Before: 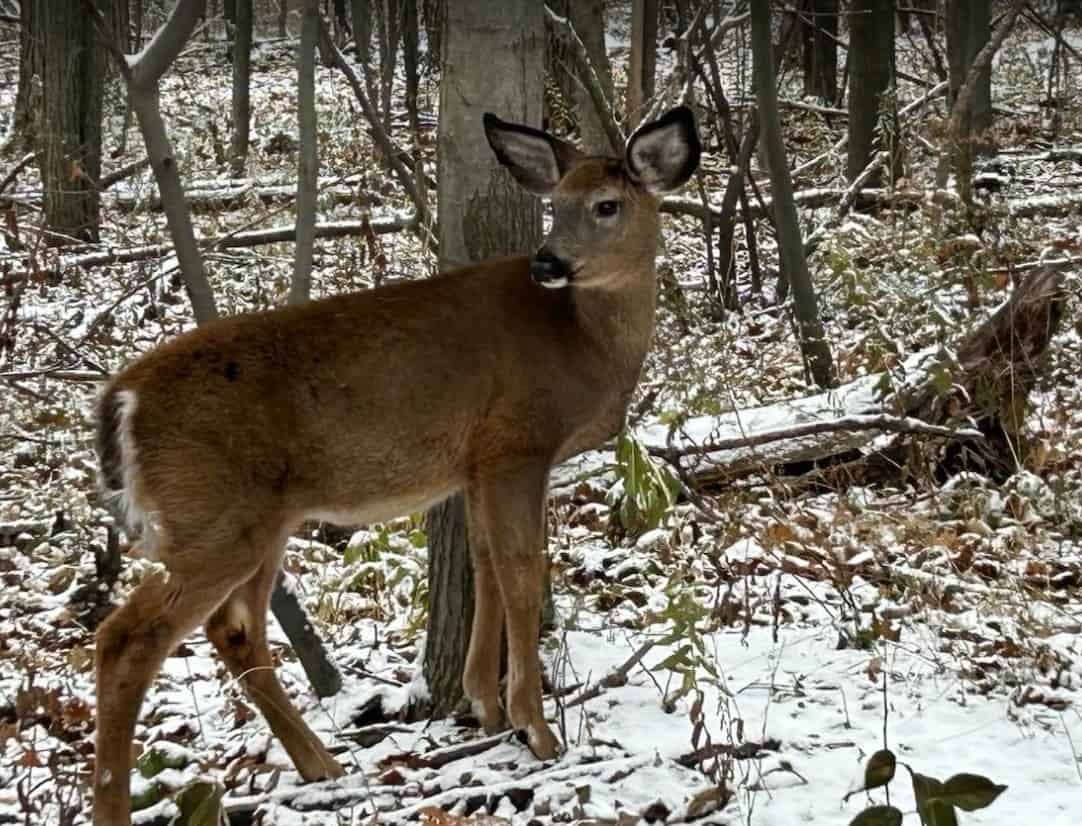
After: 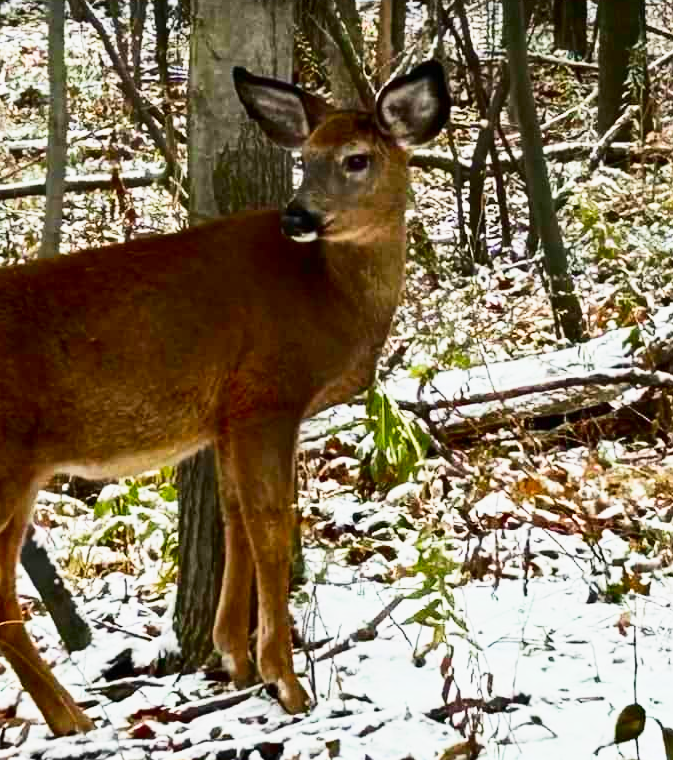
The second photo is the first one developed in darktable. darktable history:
tone equalizer: on, module defaults
base curve: curves: ch0 [(0, 0) (0.088, 0.125) (0.176, 0.251) (0.354, 0.501) (0.613, 0.749) (1, 0.877)], preserve colors none
contrast brightness saturation: contrast 0.264, brightness 0.011, saturation 0.879
crop and rotate: left 23.168%, top 5.644%, right 14.587%, bottom 2.311%
exposure: black level correction 0, exposure 0 EV, compensate highlight preservation false
